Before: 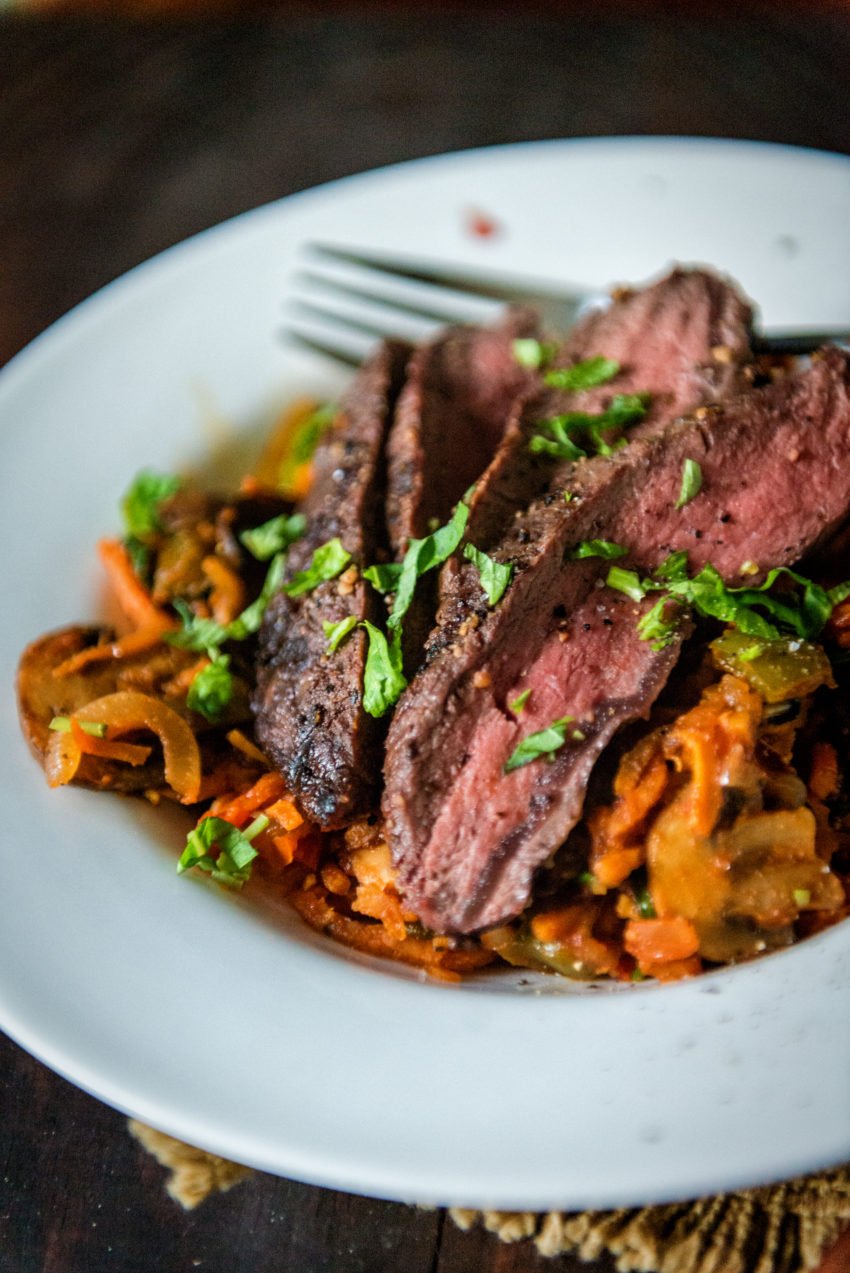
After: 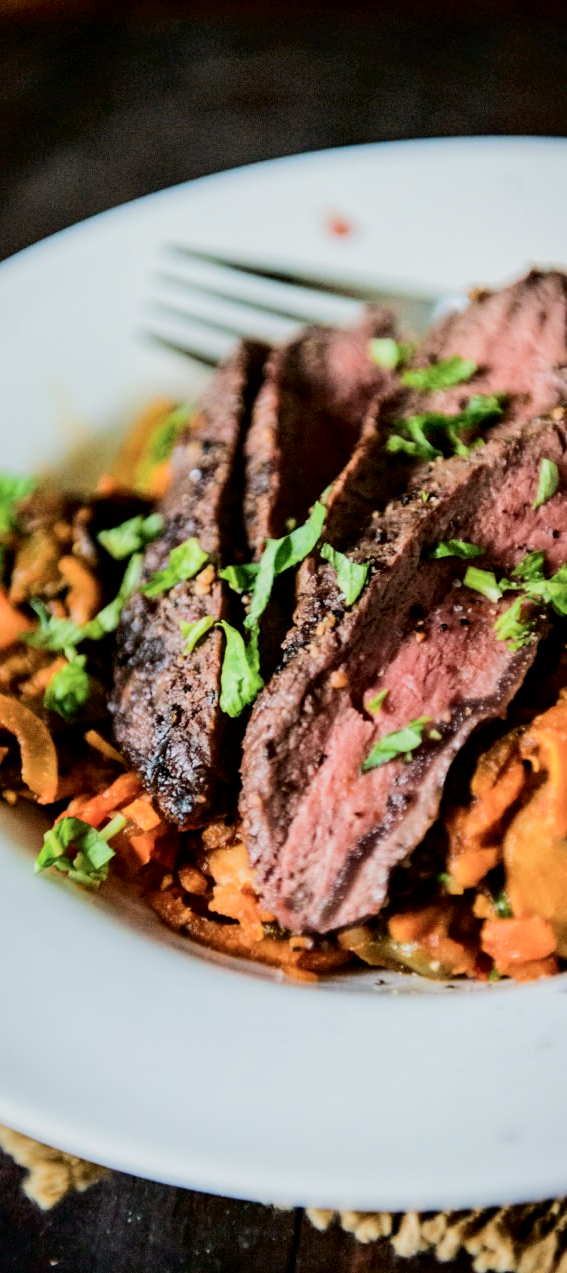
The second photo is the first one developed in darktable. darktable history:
local contrast: highlights 101%, shadows 101%, detail 120%, midtone range 0.2
tone curve: curves: ch0 [(0, 0) (0.003, 0.014) (0.011, 0.017) (0.025, 0.023) (0.044, 0.035) (0.069, 0.04) (0.1, 0.062) (0.136, 0.099) (0.177, 0.152) (0.224, 0.214) (0.277, 0.291) (0.335, 0.383) (0.399, 0.487) (0.468, 0.581) (0.543, 0.662) (0.623, 0.738) (0.709, 0.802) (0.801, 0.871) (0.898, 0.936) (1, 1)], color space Lab, independent channels, preserve colors none
filmic rgb: black relative exposure -16 EV, white relative exposure 6.16 EV, hardness 5.23
crop: left 16.893%, right 16.355%
